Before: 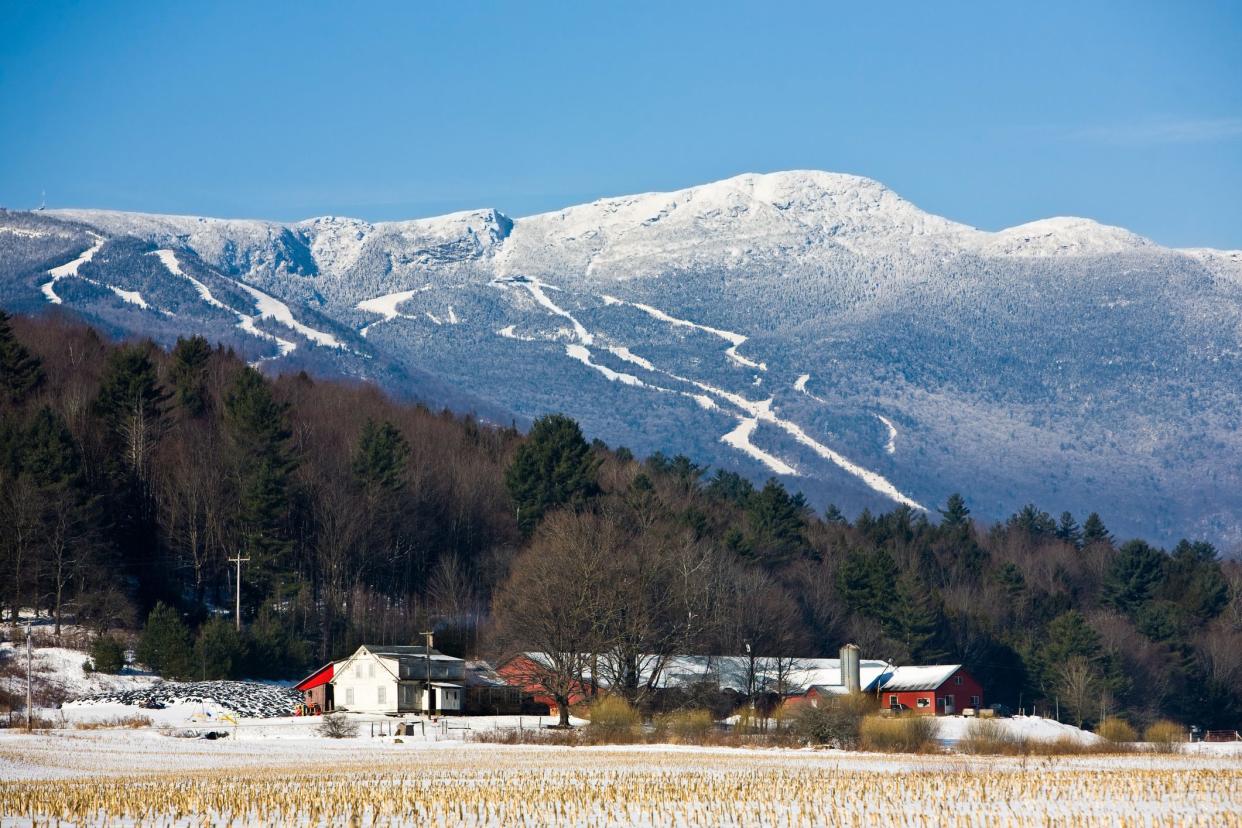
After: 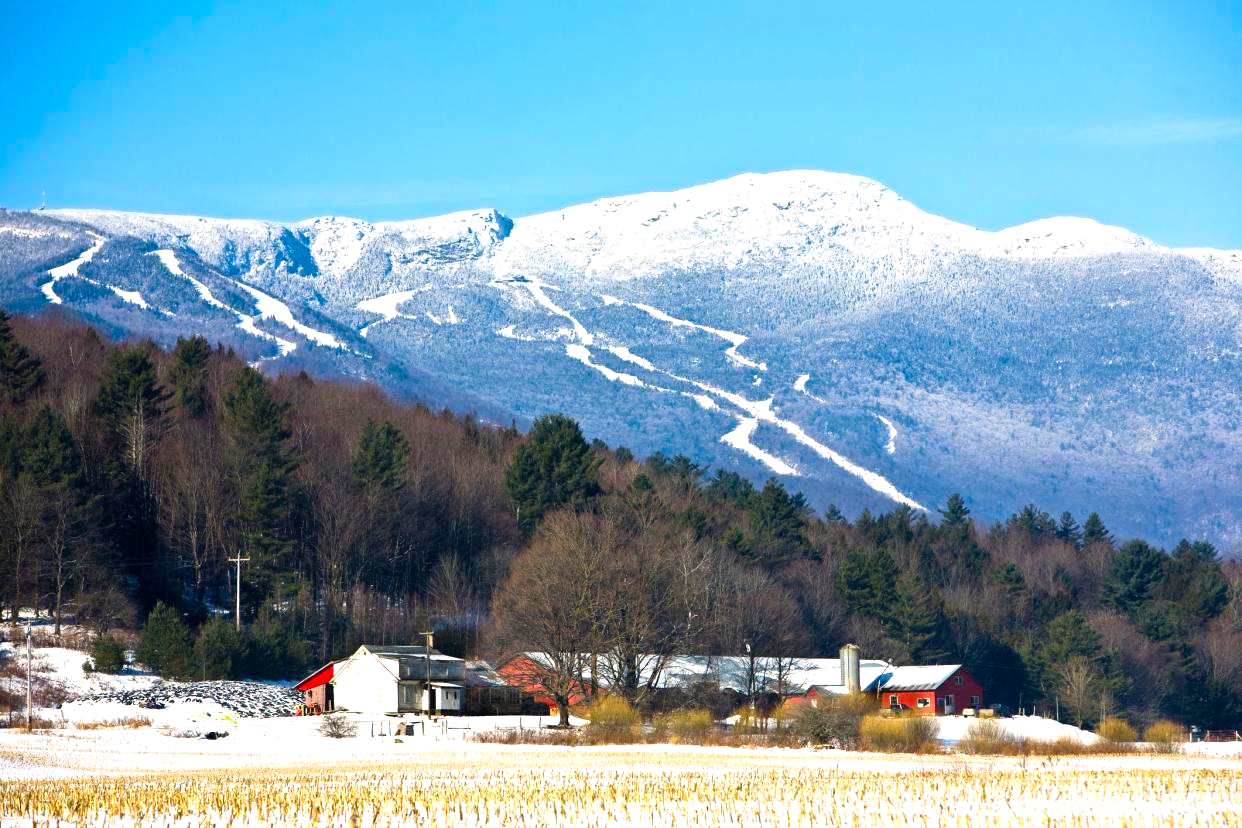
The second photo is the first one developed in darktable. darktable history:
color balance rgb: perceptual saturation grading › global saturation 20%, global vibrance 10%
exposure: exposure 0.74 EV, compensate highlight preservation false
